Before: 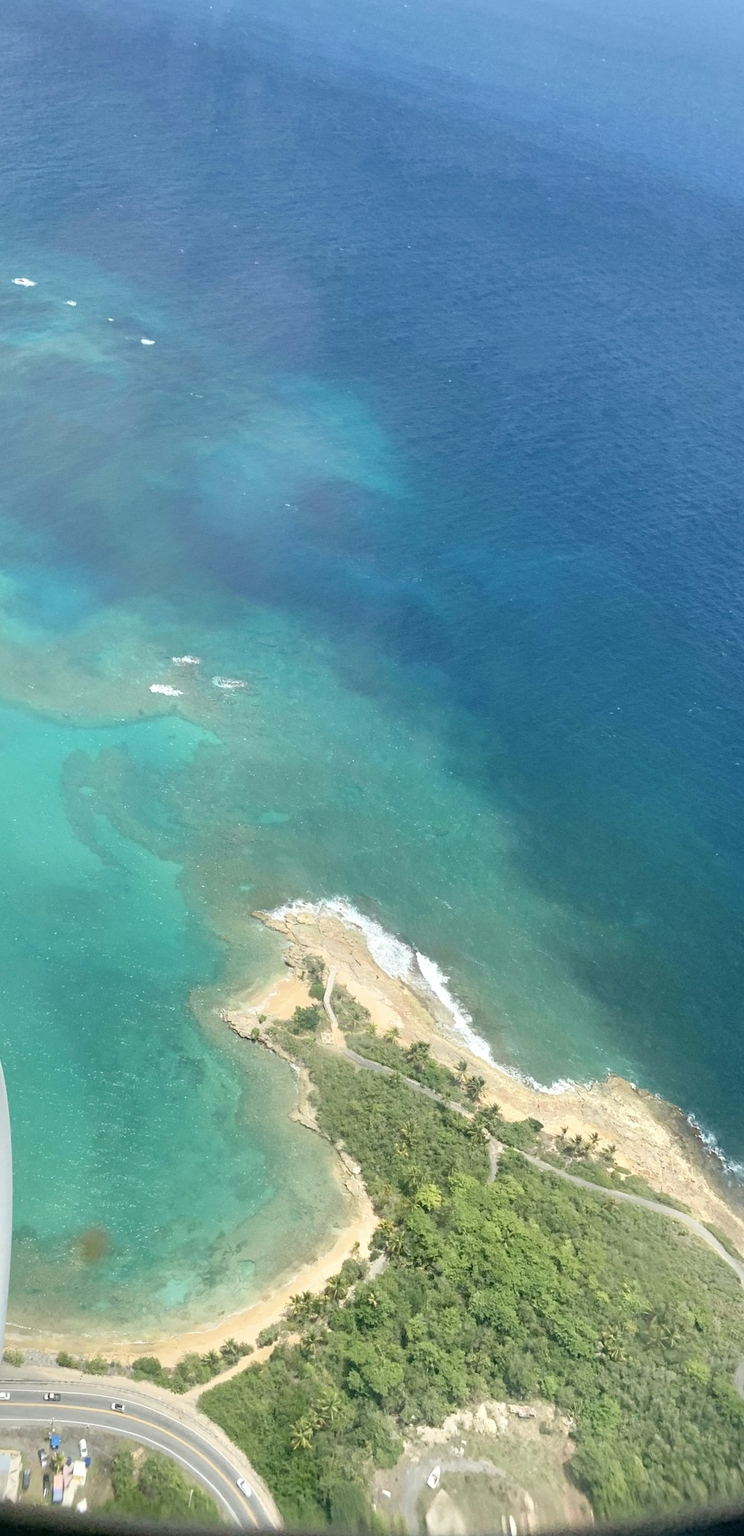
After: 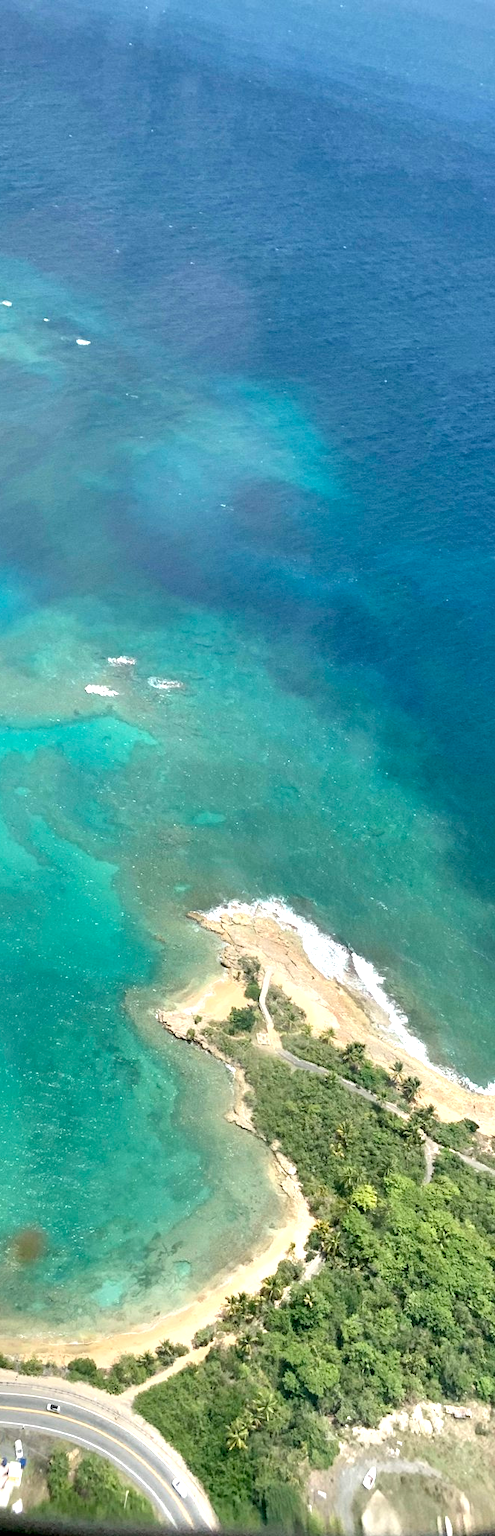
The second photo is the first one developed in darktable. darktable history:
contrast equalizer: octaves 7, y [[0.6 ×6], [0.55 ×6], [0 ×6], [0 ×6], [0 ×6]]
crop and rotate: left 8.786%, right 24.548%
tone equalizer: on, module defaults
